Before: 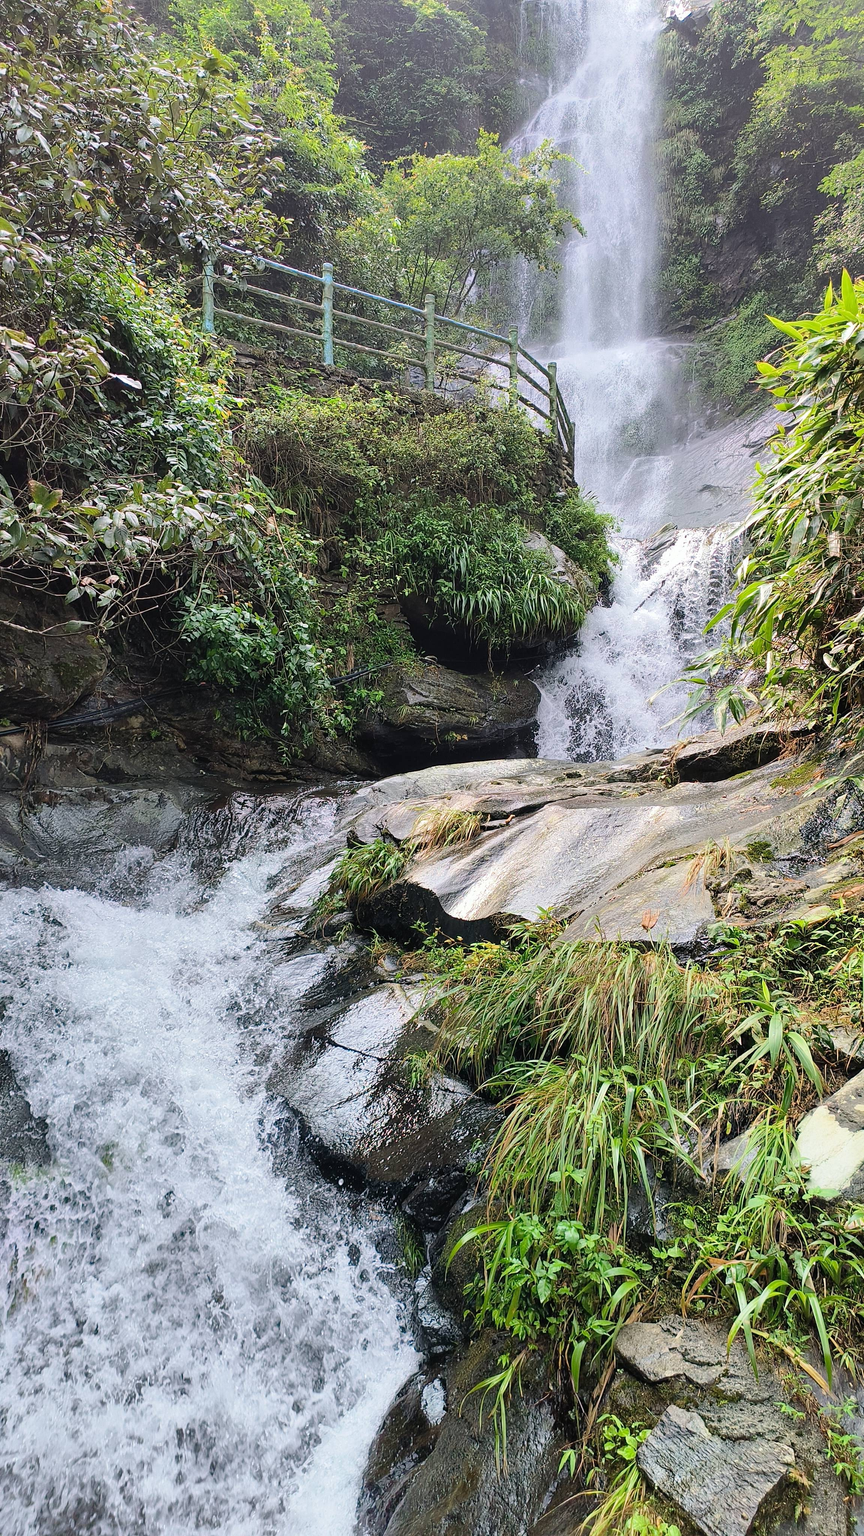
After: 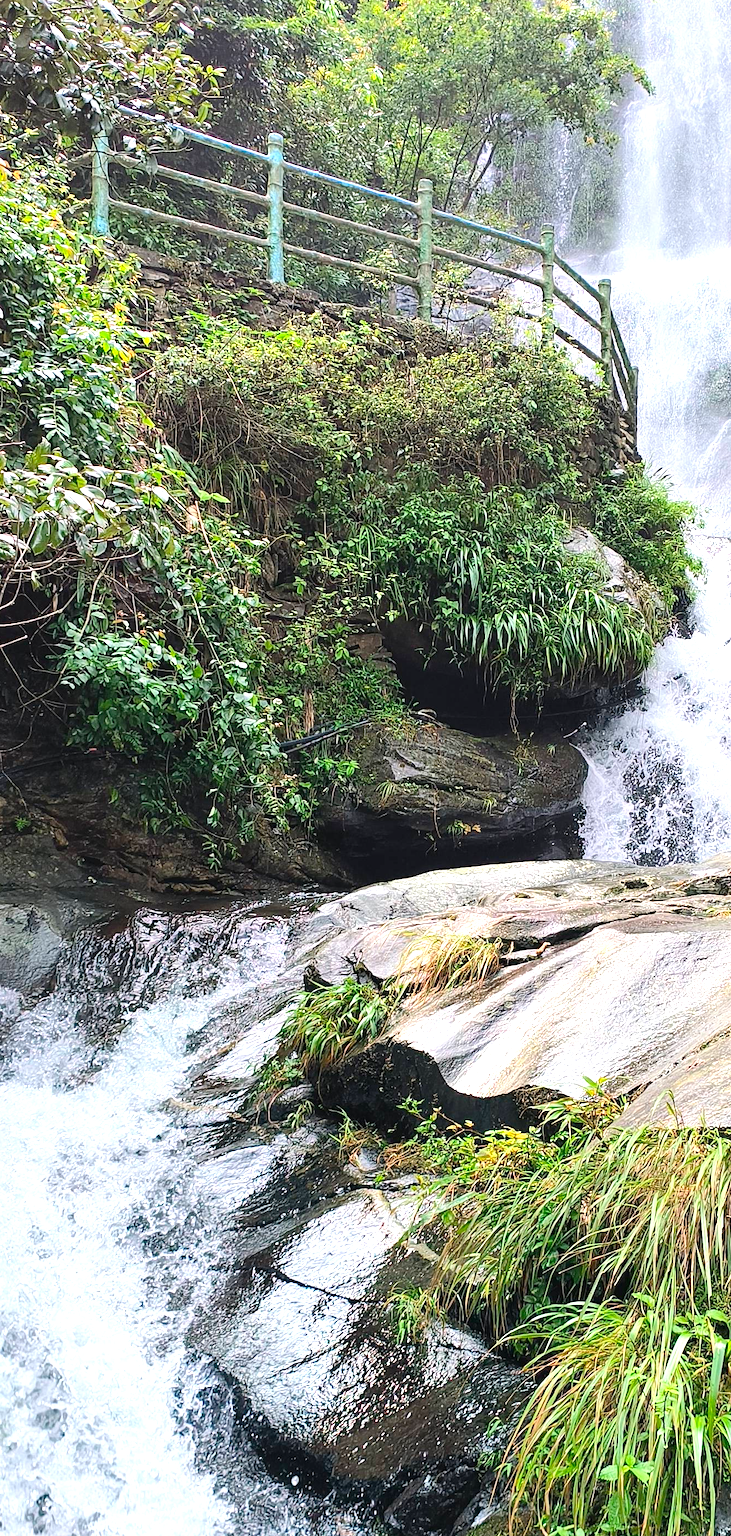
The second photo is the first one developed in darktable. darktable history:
exposure: black level correction 0, exposure 0.7 EV, compensate exposure bias true, compensate highlight preservation false
crop: left 16.202%, top 11.208%, right 26.045%, bottom 20.557%
